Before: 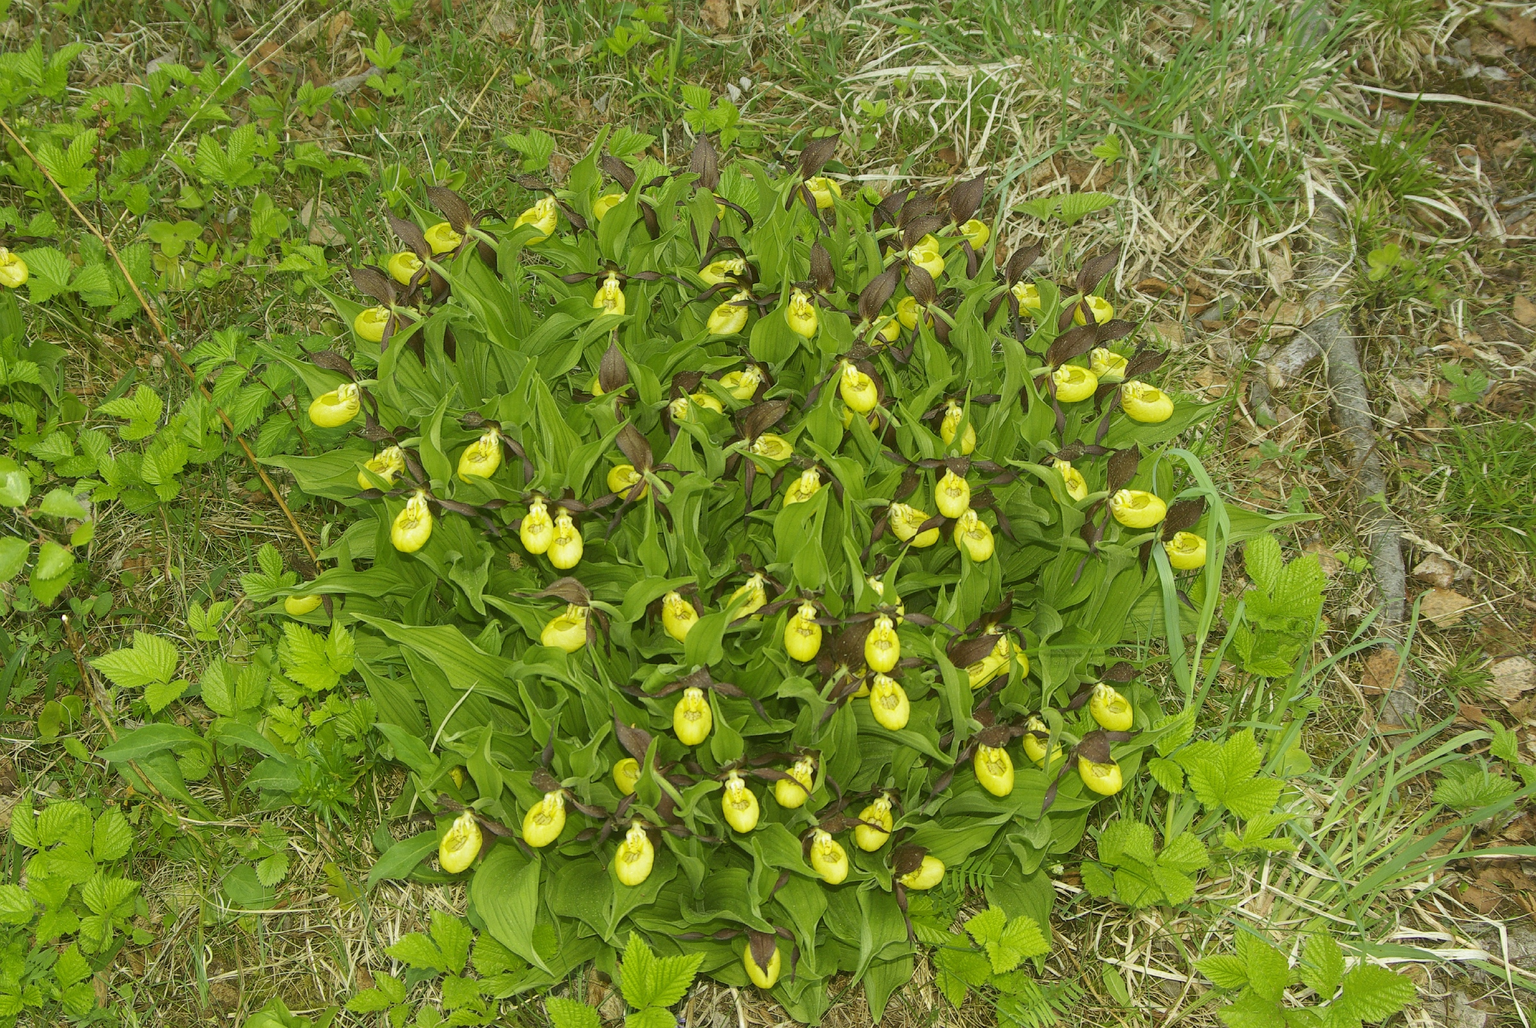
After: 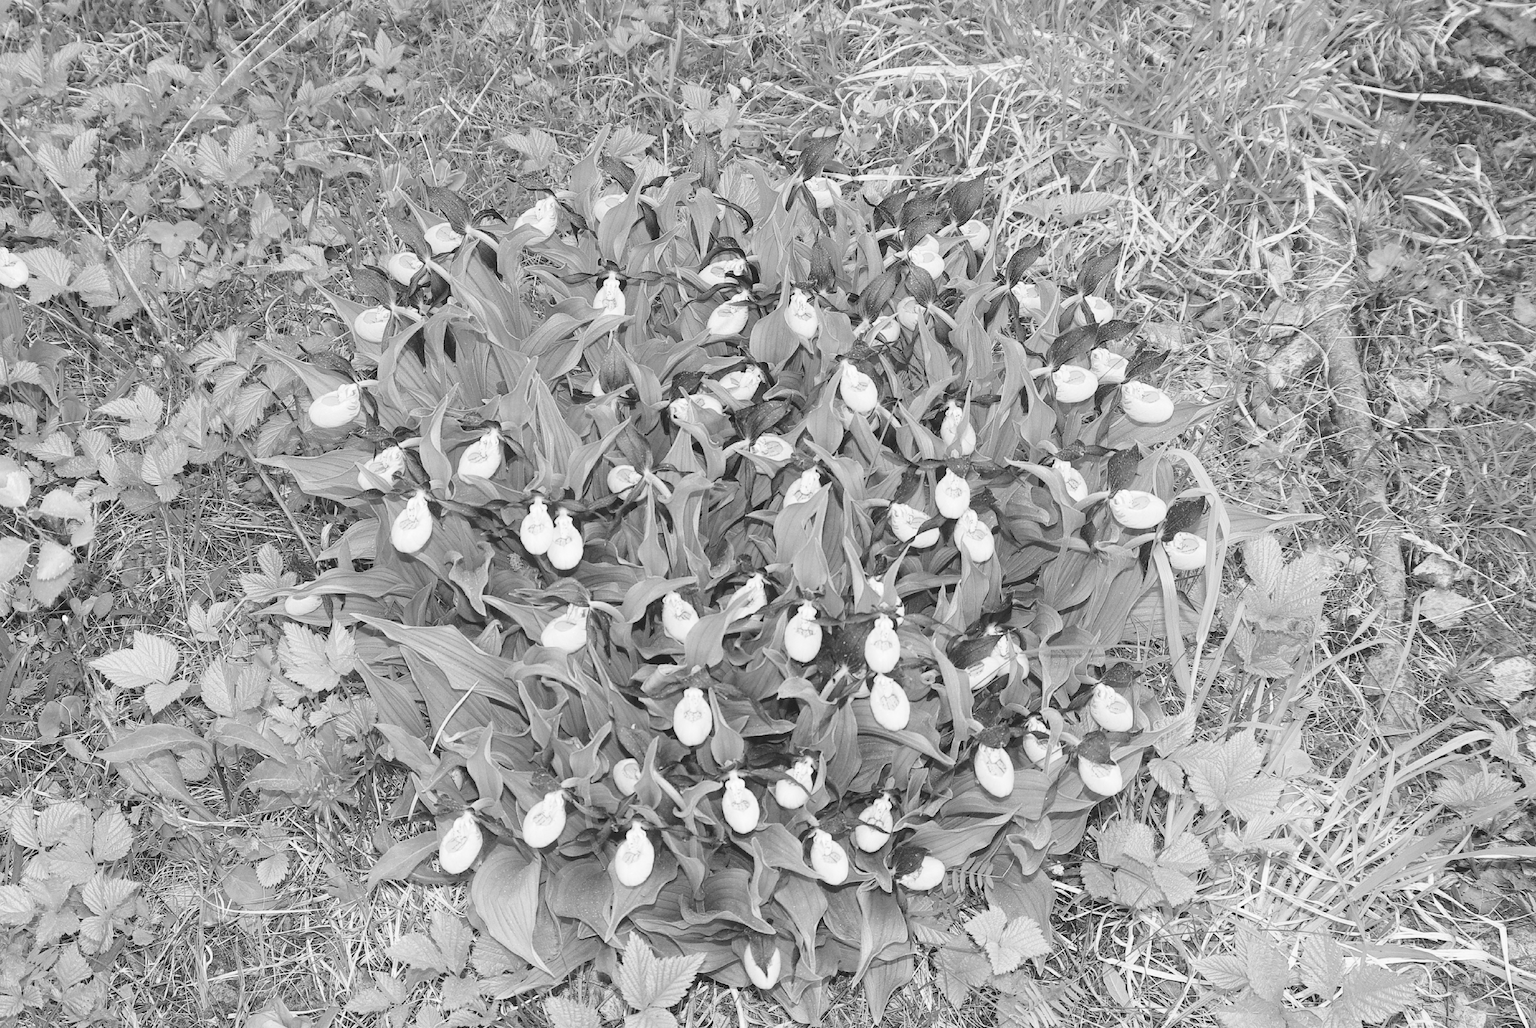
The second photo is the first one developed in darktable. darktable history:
base curve: curves: ch0 [(0, 0) (0.028, 0.03) (0.121, 0.232) (0.46, 0.748) (0.859, 0.968) (1, 1)], preserve colors none
monochrome: a -35.87, b 49.73, size 1.7
